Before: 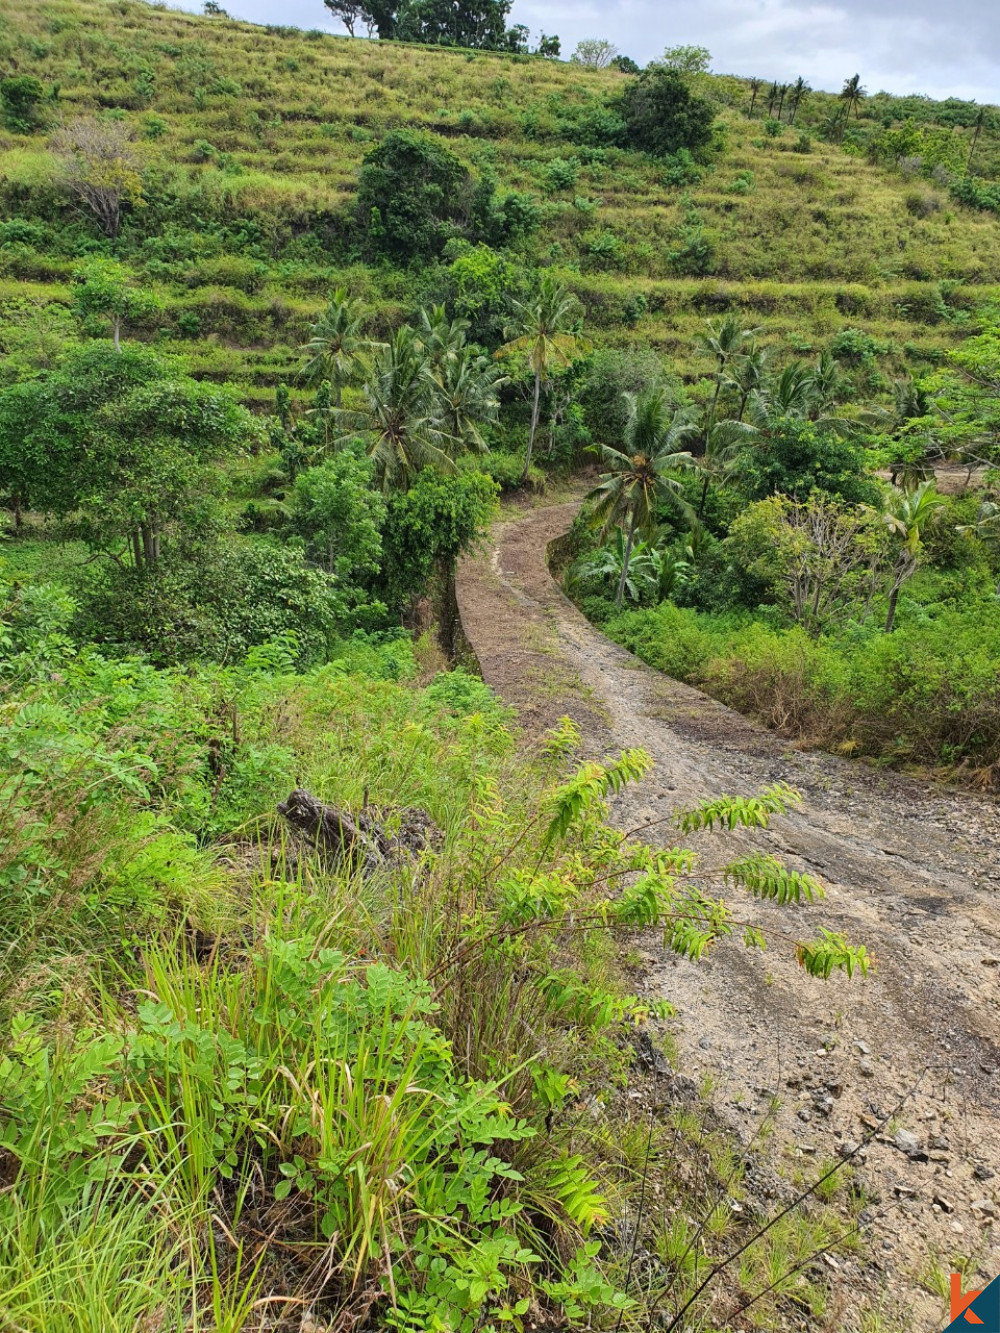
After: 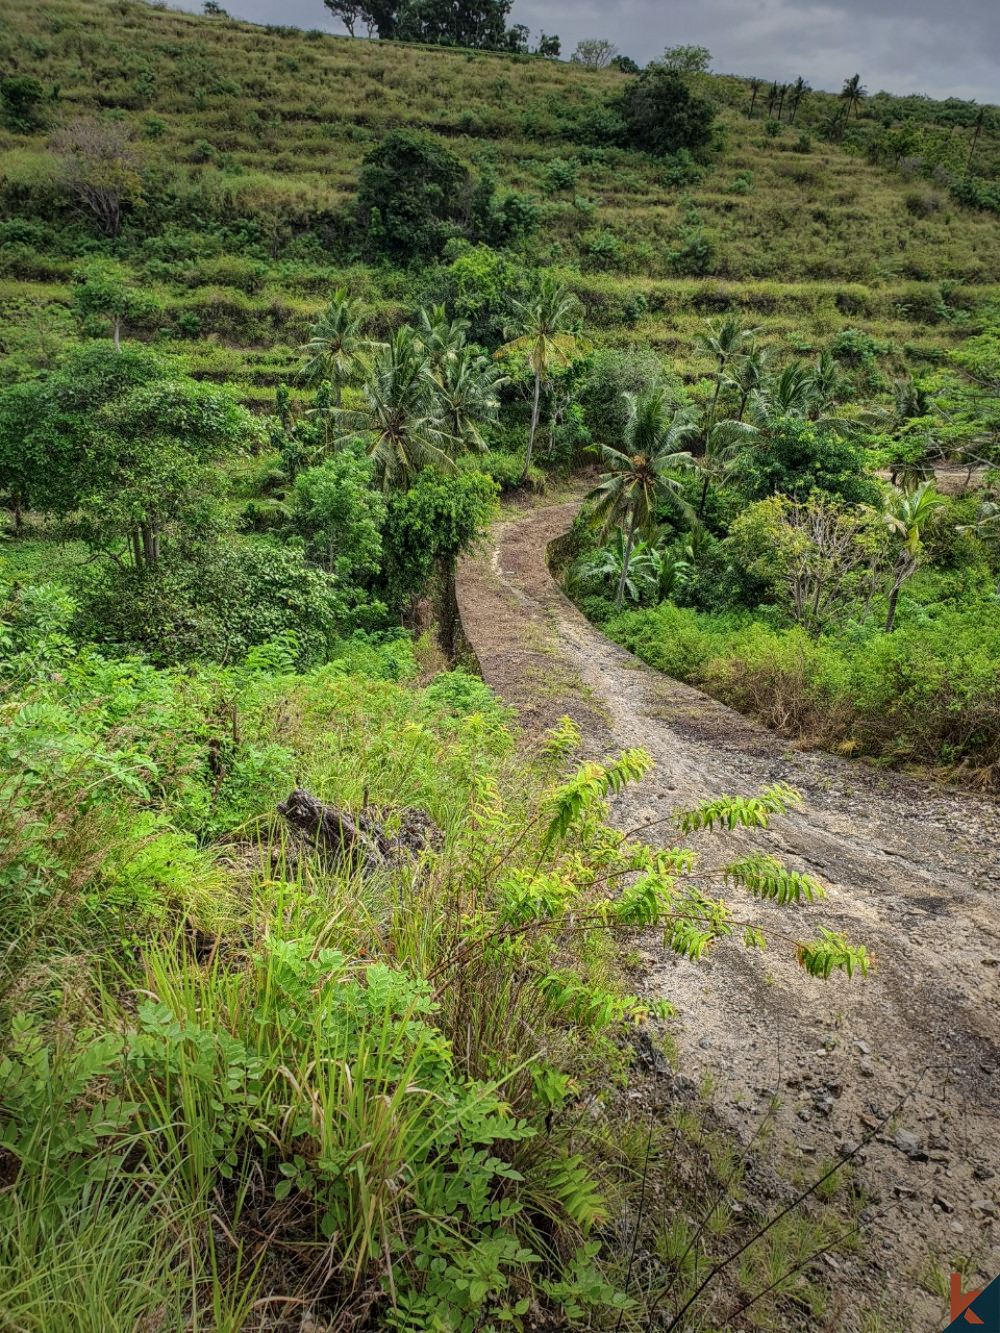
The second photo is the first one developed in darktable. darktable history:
color correction: highlights a* -0.137, highlights b* 0.137
vignetting: fall-off start 70.97%, brightness -0.584, saturation -0.118, width/height ratio 1.333
local contrast: on, module defaults
